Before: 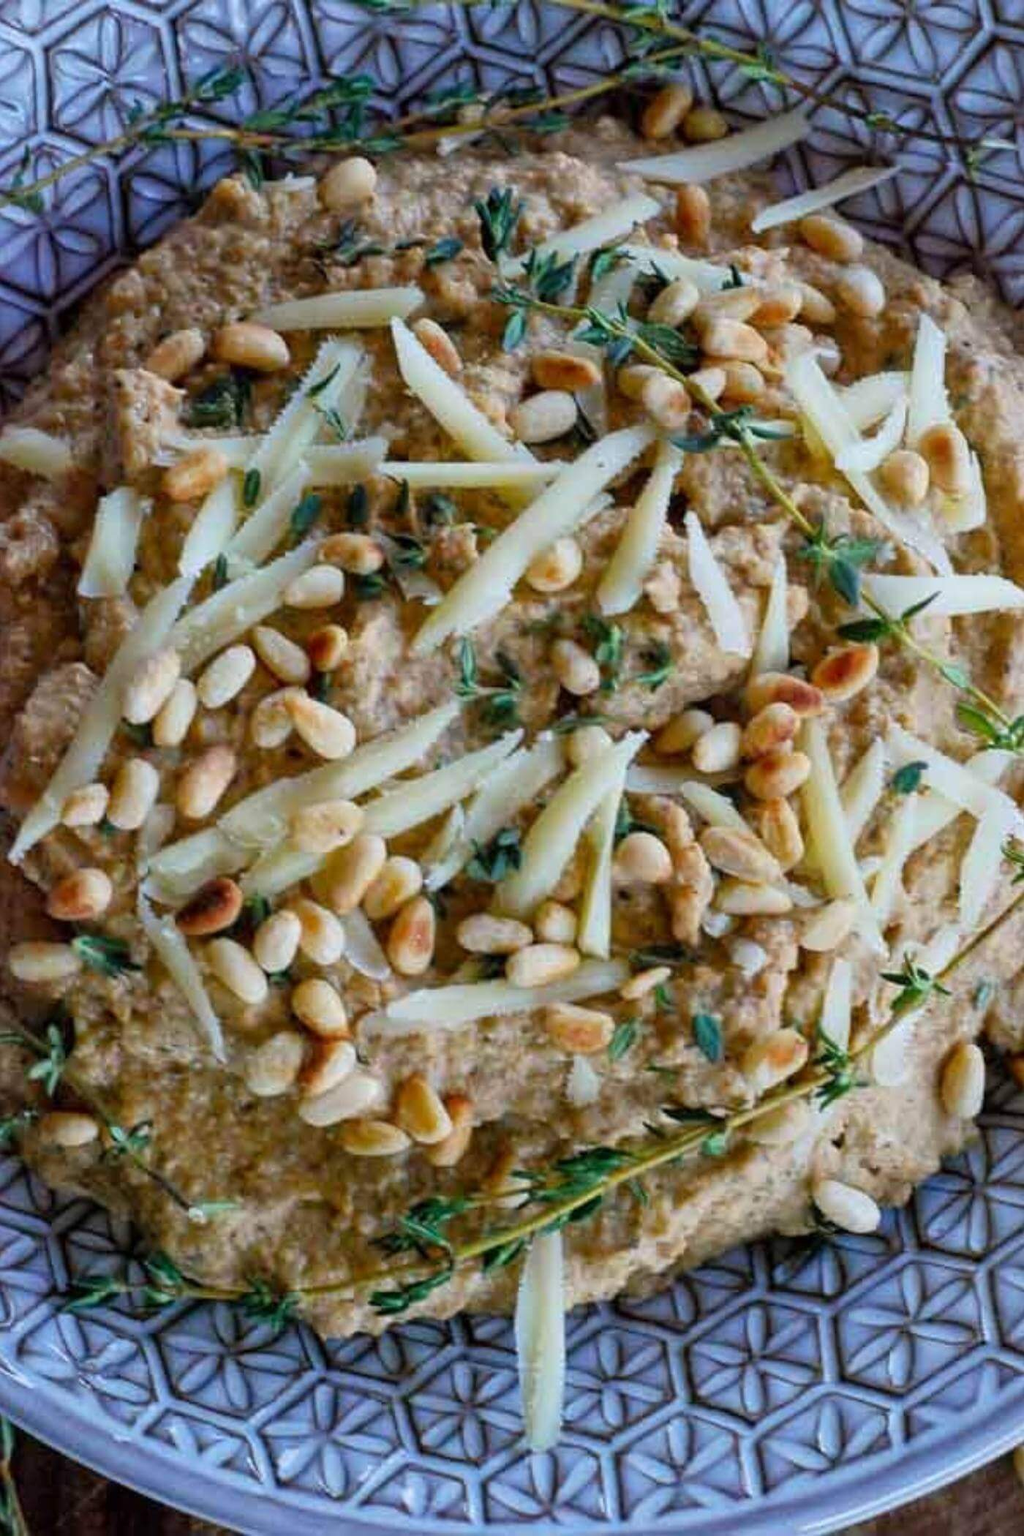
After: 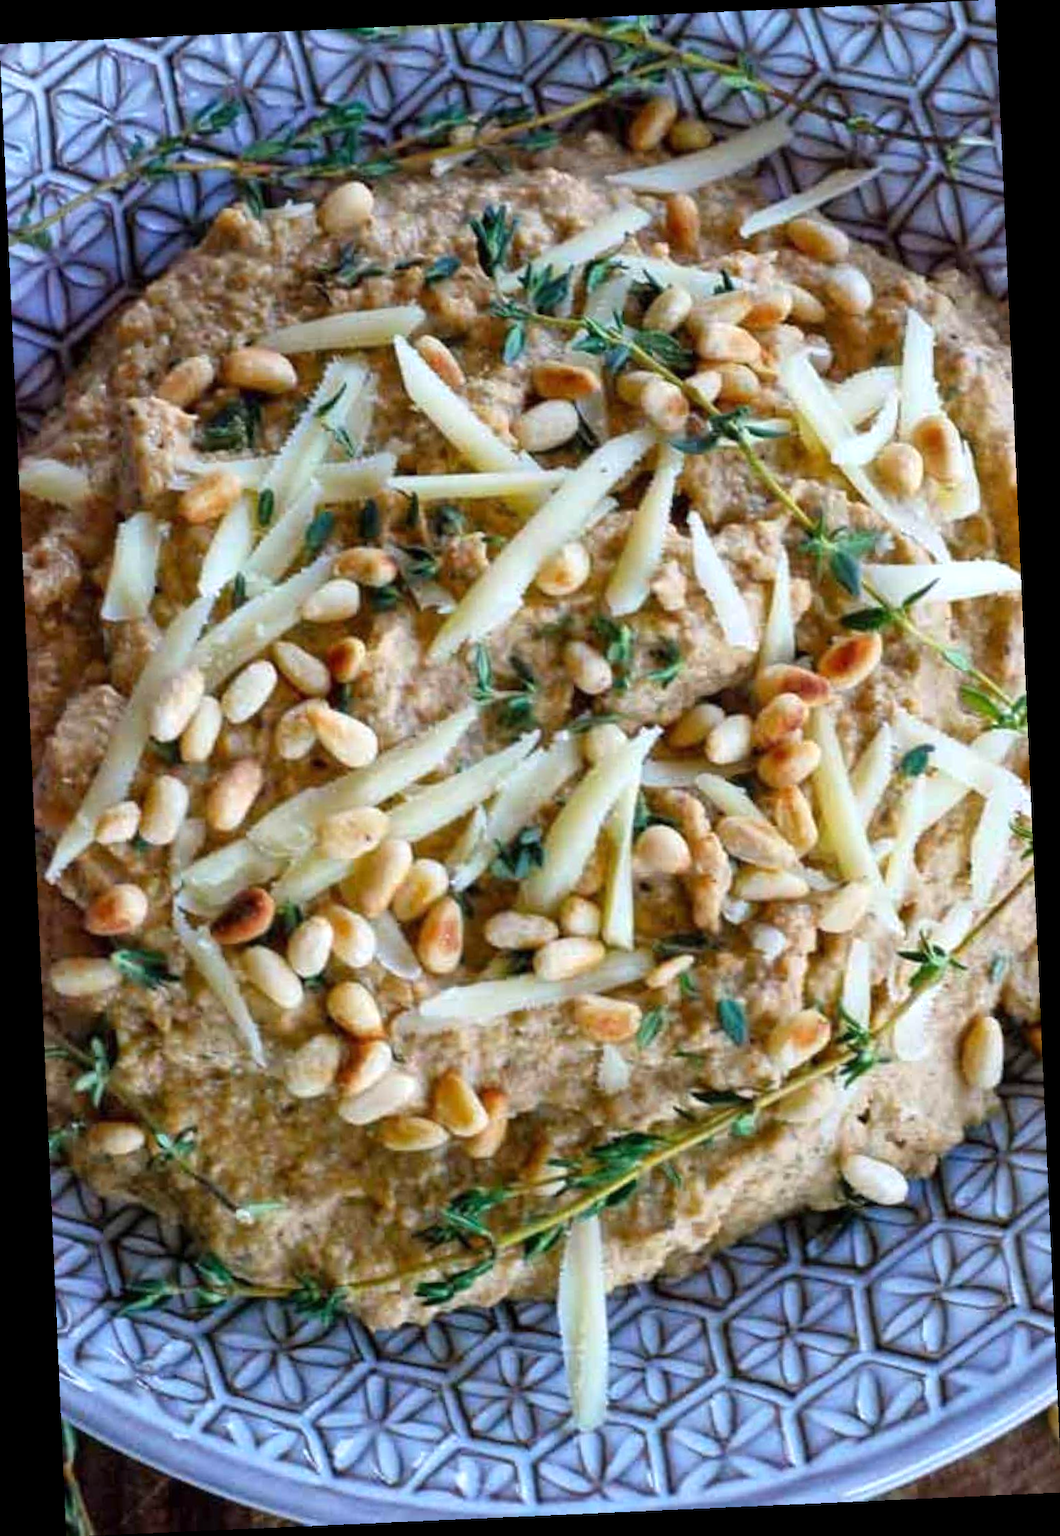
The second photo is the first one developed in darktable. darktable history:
exposure: exposure 0.426 EV, compensate highlight preservation false
rotate and perspective: rotation -2.56°, automatic cropping off
